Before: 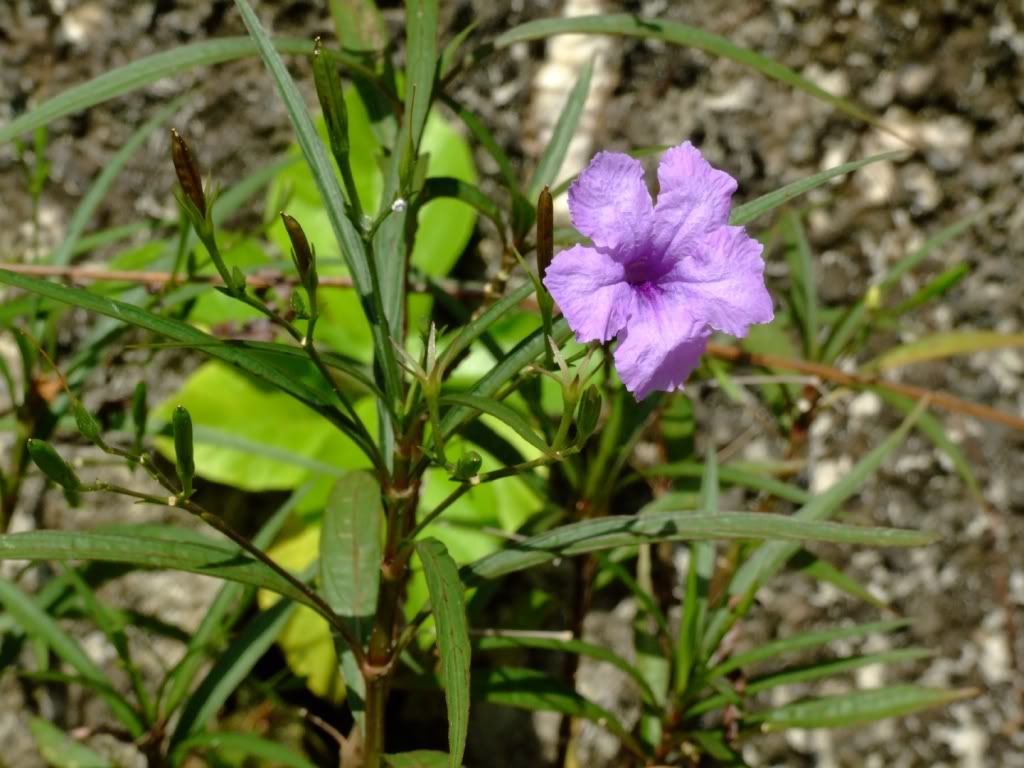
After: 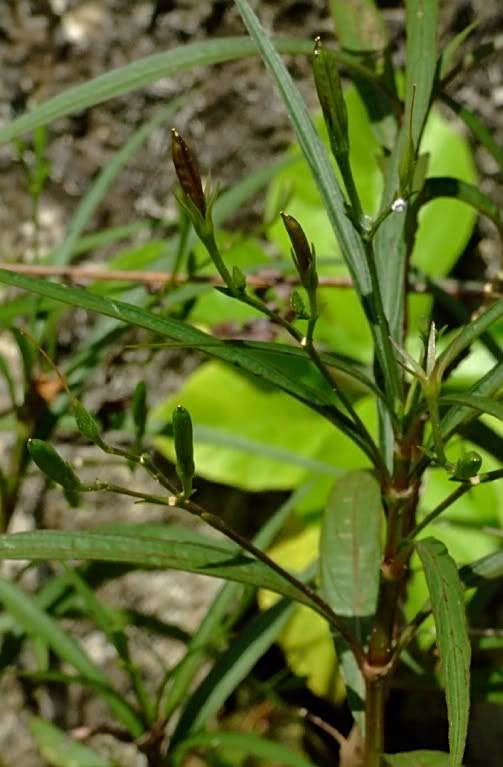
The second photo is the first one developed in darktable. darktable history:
crop and rotate: left 0%, top 0%, right 50.845%
sharpen: on, module defaults
